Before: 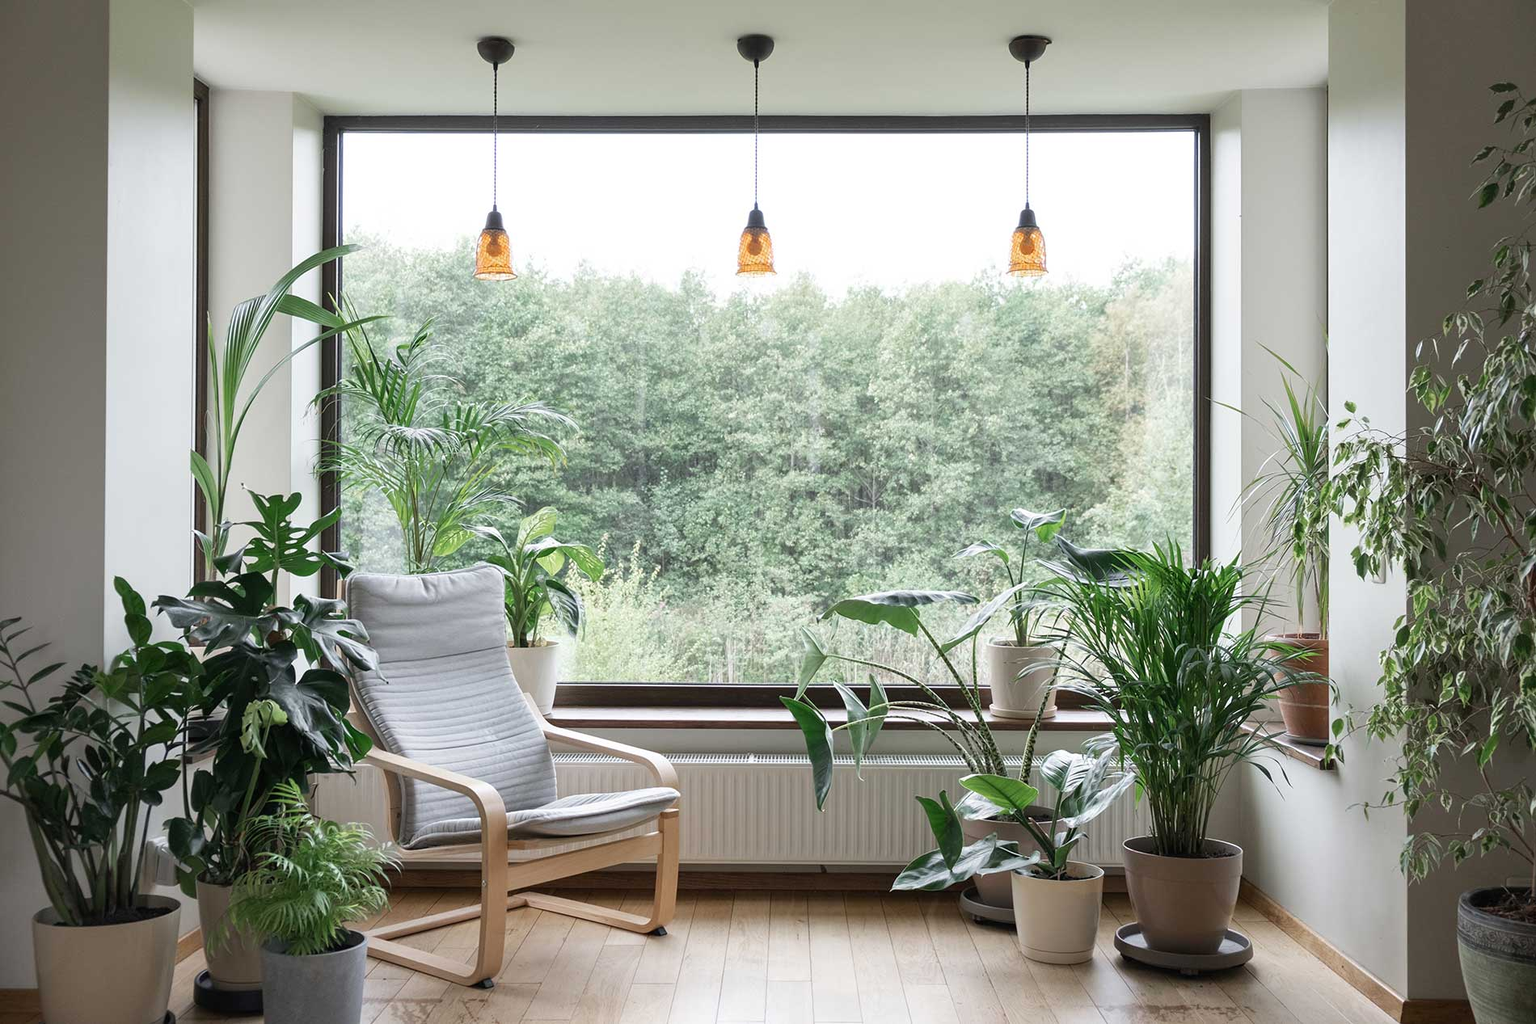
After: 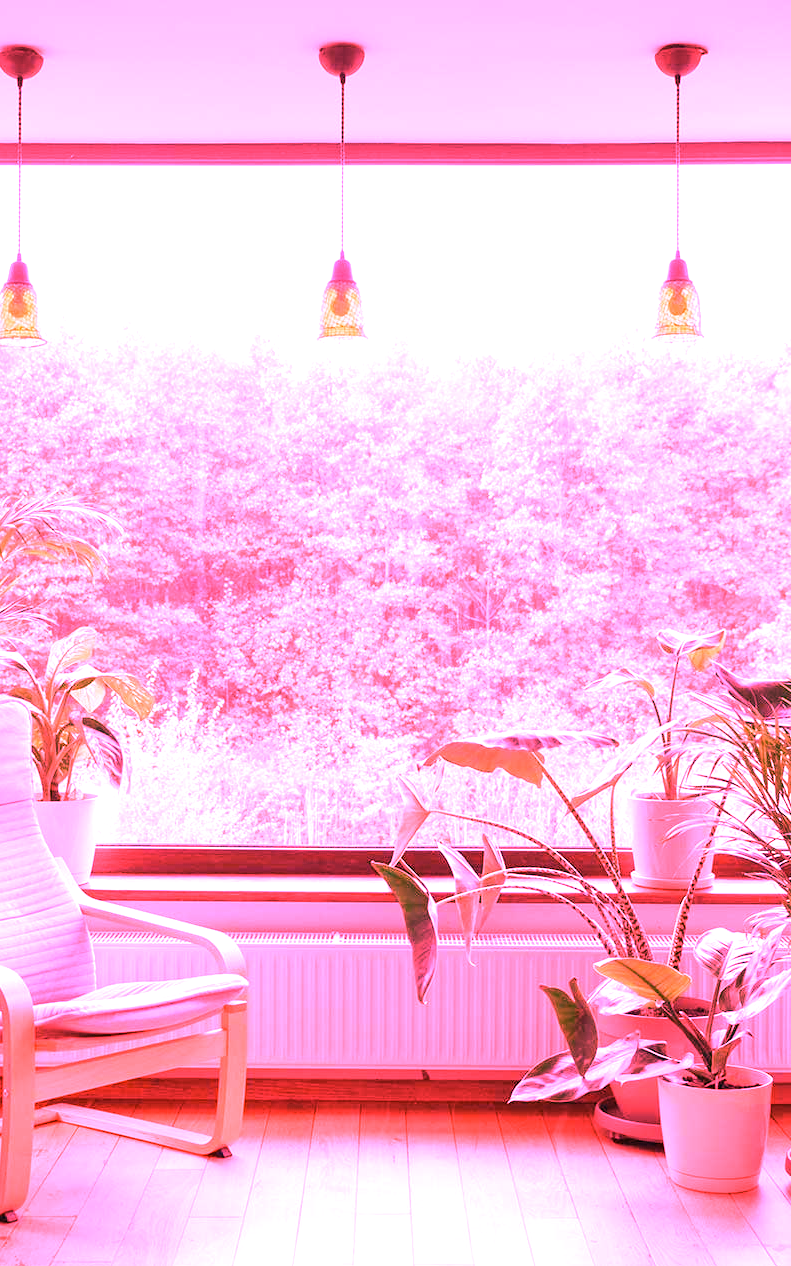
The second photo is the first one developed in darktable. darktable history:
white balance: red 4.26, blue 1.802
crop: left 31.229%, right 27.105%
color contrast: green-magenta contrast 0.96
